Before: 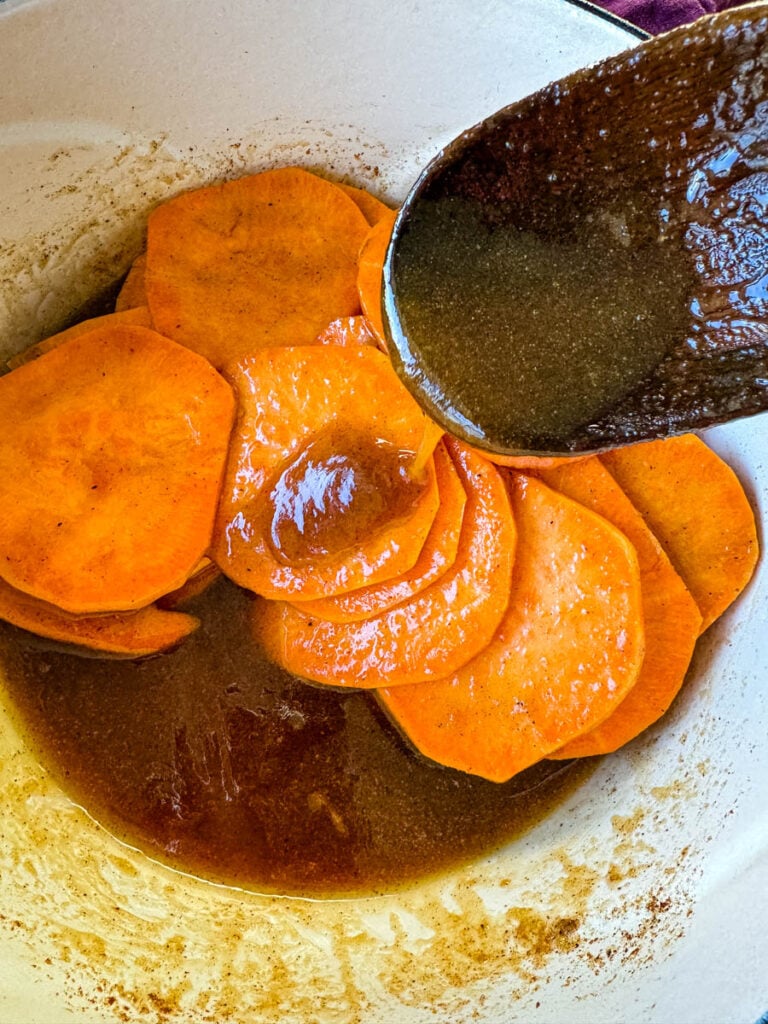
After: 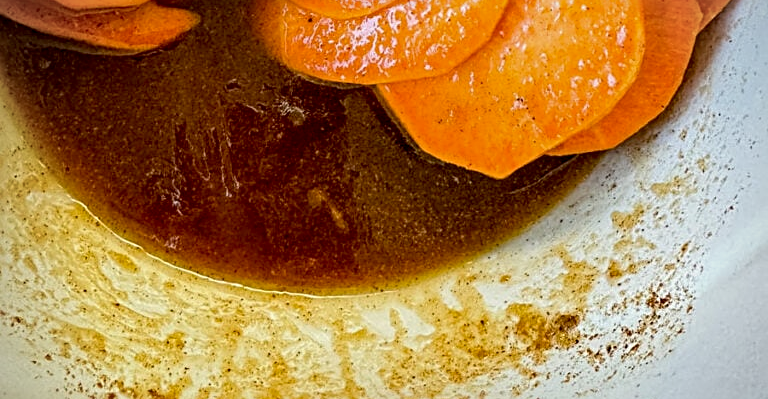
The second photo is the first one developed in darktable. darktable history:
crop and rotate: top 59.058%, bottom 1.934%
sharpen: radius 2.787
vignetting: on, module defaults
exposure: black level correction 0.009, exposure -0.164 EV, compensate highlight preservation false
